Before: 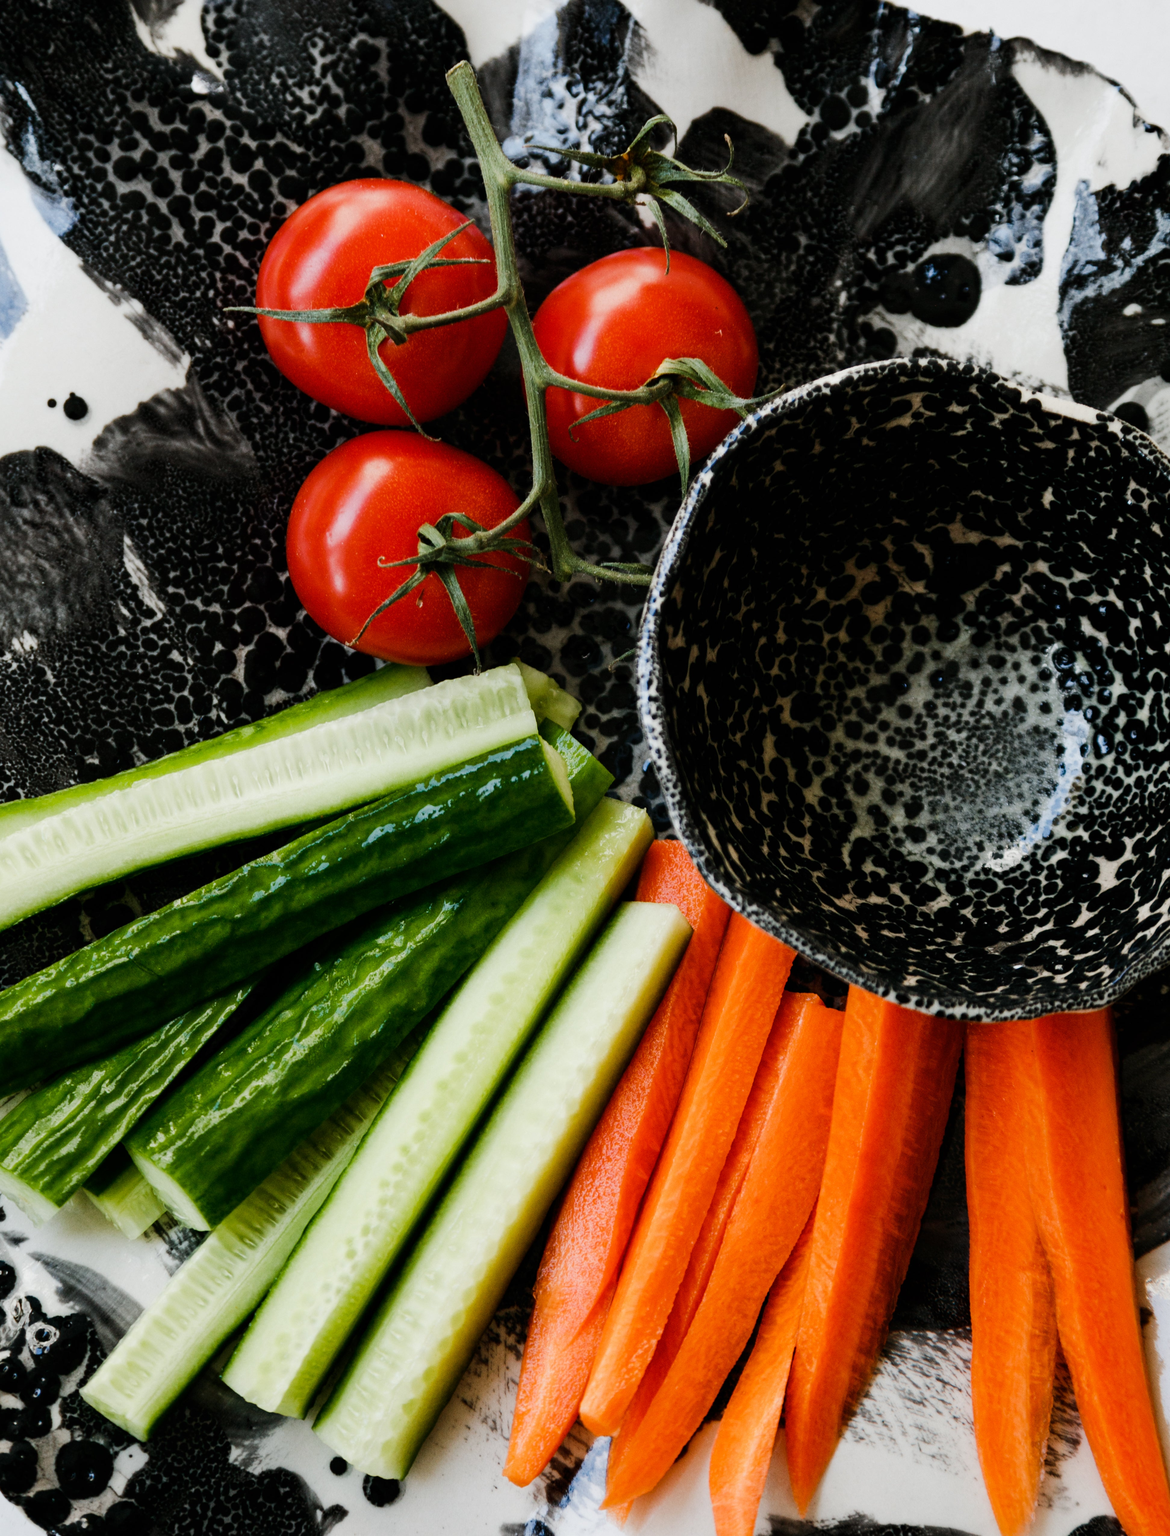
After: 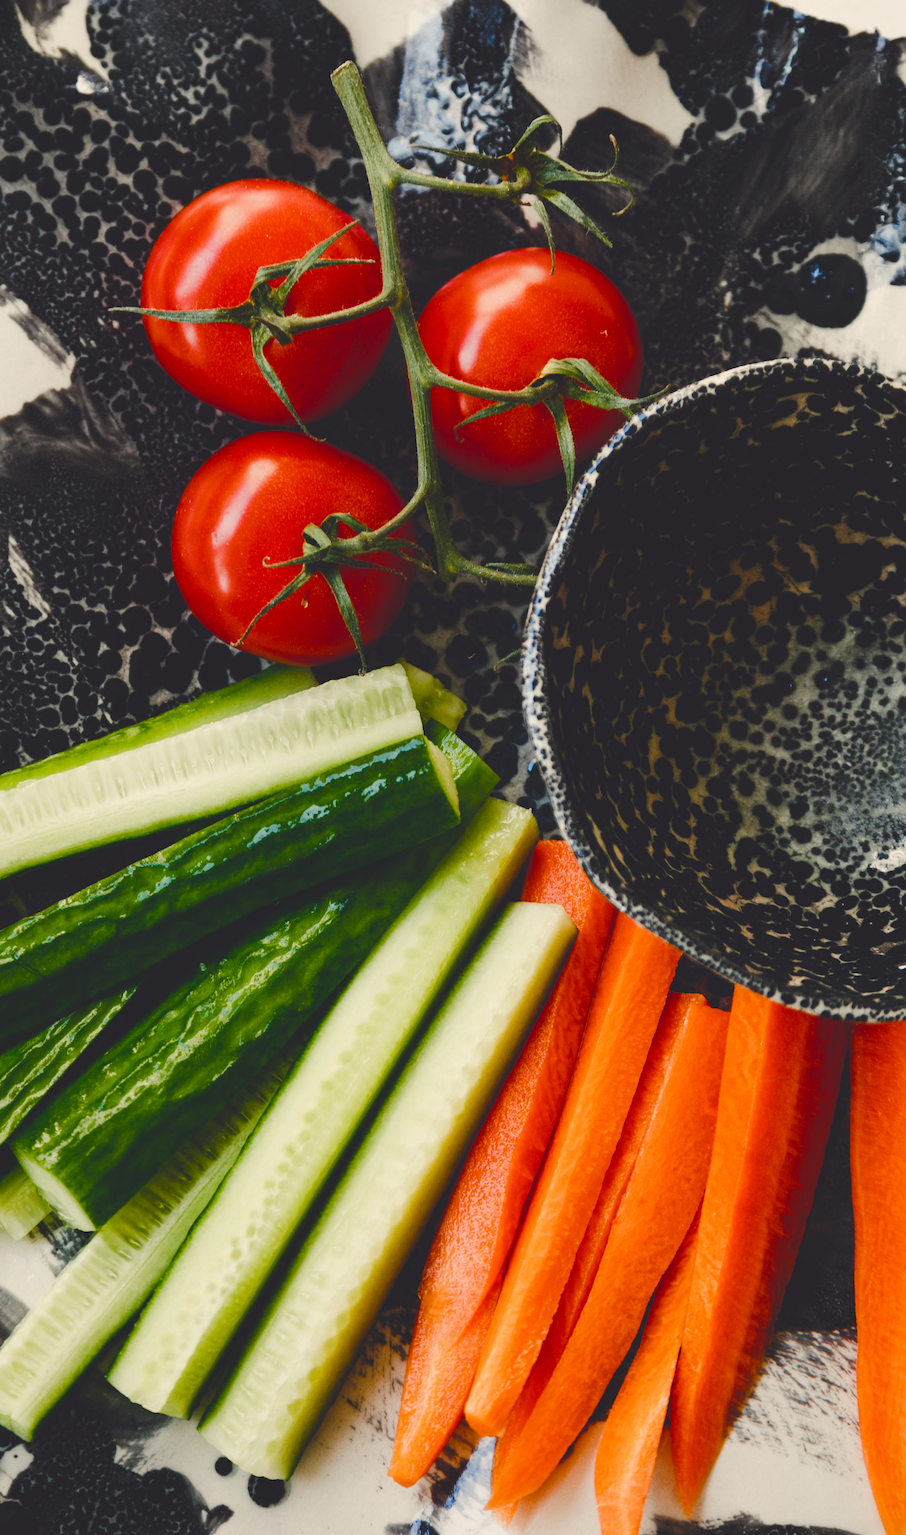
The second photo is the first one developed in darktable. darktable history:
white balance: red 1.009, blue 0.985
color balance rgb: shadows lift › chroma 3%, shadows lift › hue 280.8°, power › hue 330°, highlights gain › chroma 3%, highlights gain › hue 75.6°, global offset › luminance 2%, perceptual saturation grading › global saturation 20%, perceptual saturation grading › highlights -25%, perceptual saturation grading › shadows 50%, global vibrance 20.33%
contrast brightness saturation: saturation -0.05
crop: left 9.88%, right 12.664%
